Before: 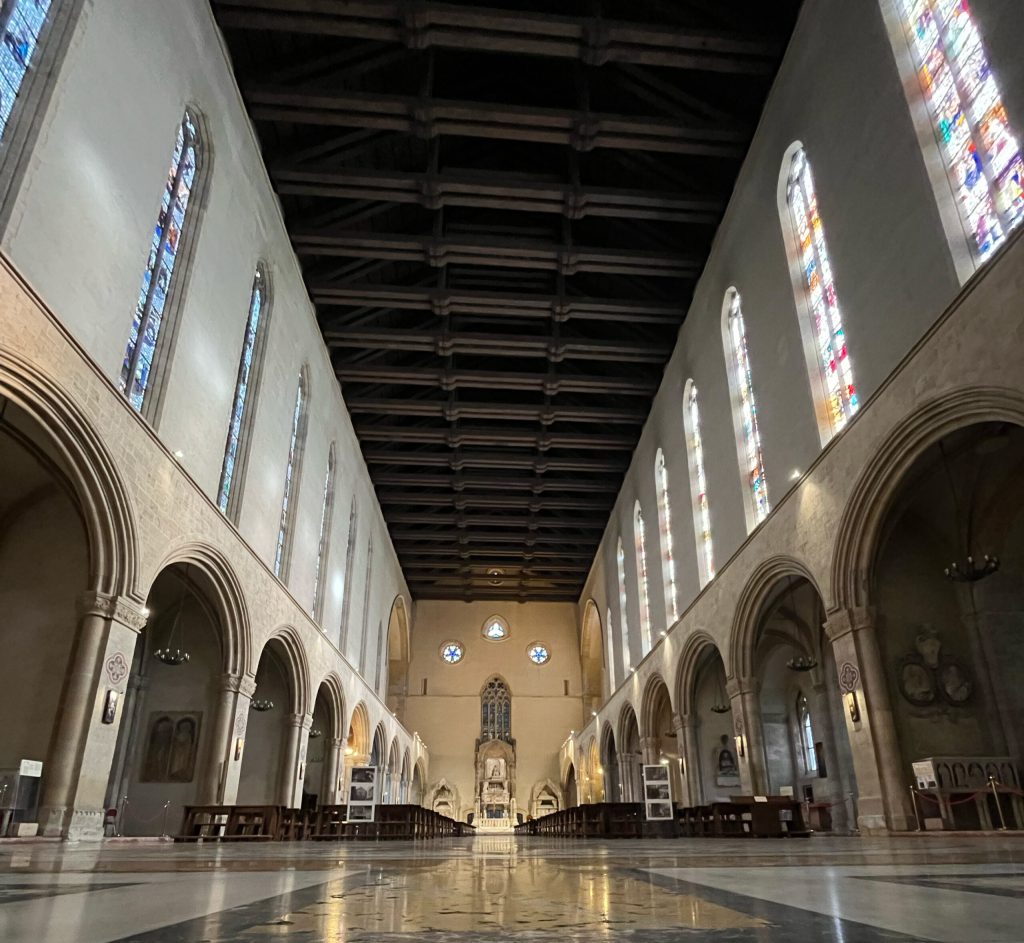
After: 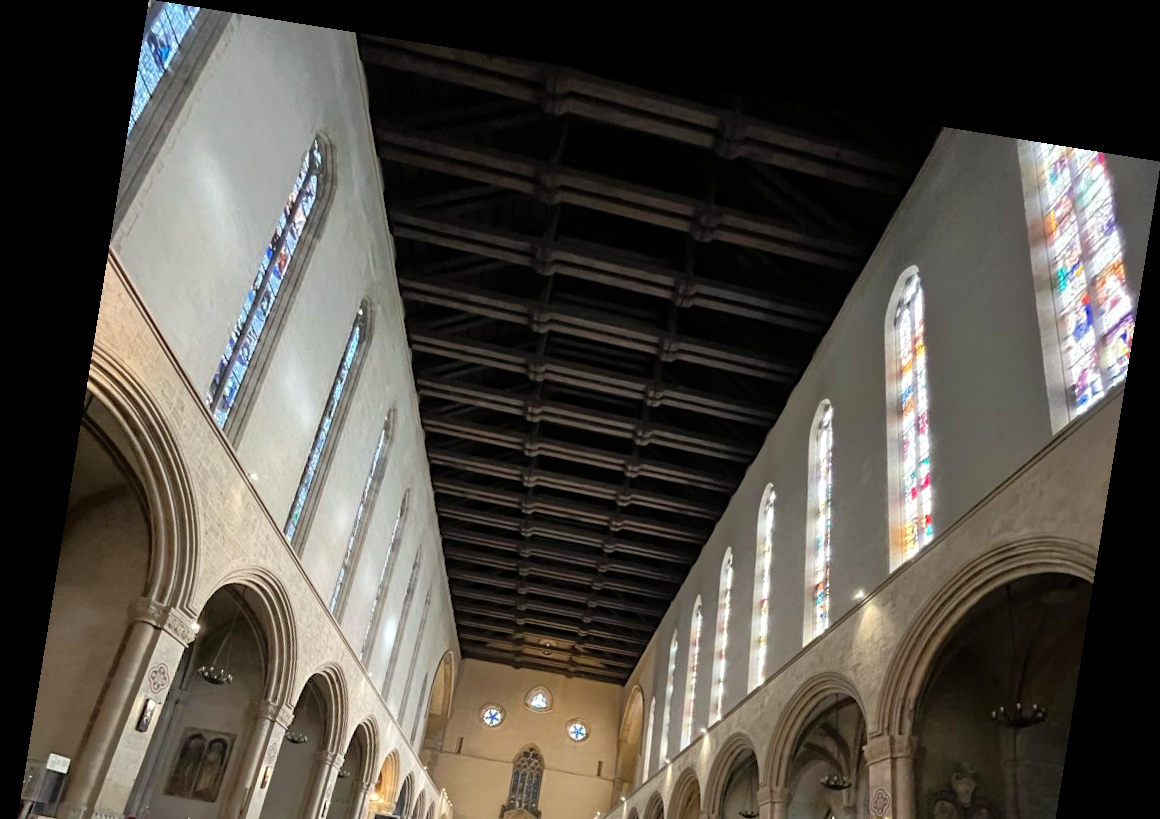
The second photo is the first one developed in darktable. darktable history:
rotate and perspective: rotation 9.12°, automatic cropping off
tone equalizer: -8 EV -0.528 EV, -7 EV -0.319 EV, -6 EV -0.083 EV, -5 EV 0.413 EV, -4 EV 0.985 EV, -3 EV 0.791 EV, -2 EV -0.01 EV, -1 EV 0.14 EV, +0 EV -0.012 EV, smoothing 1
crop: bottom 24.988%
